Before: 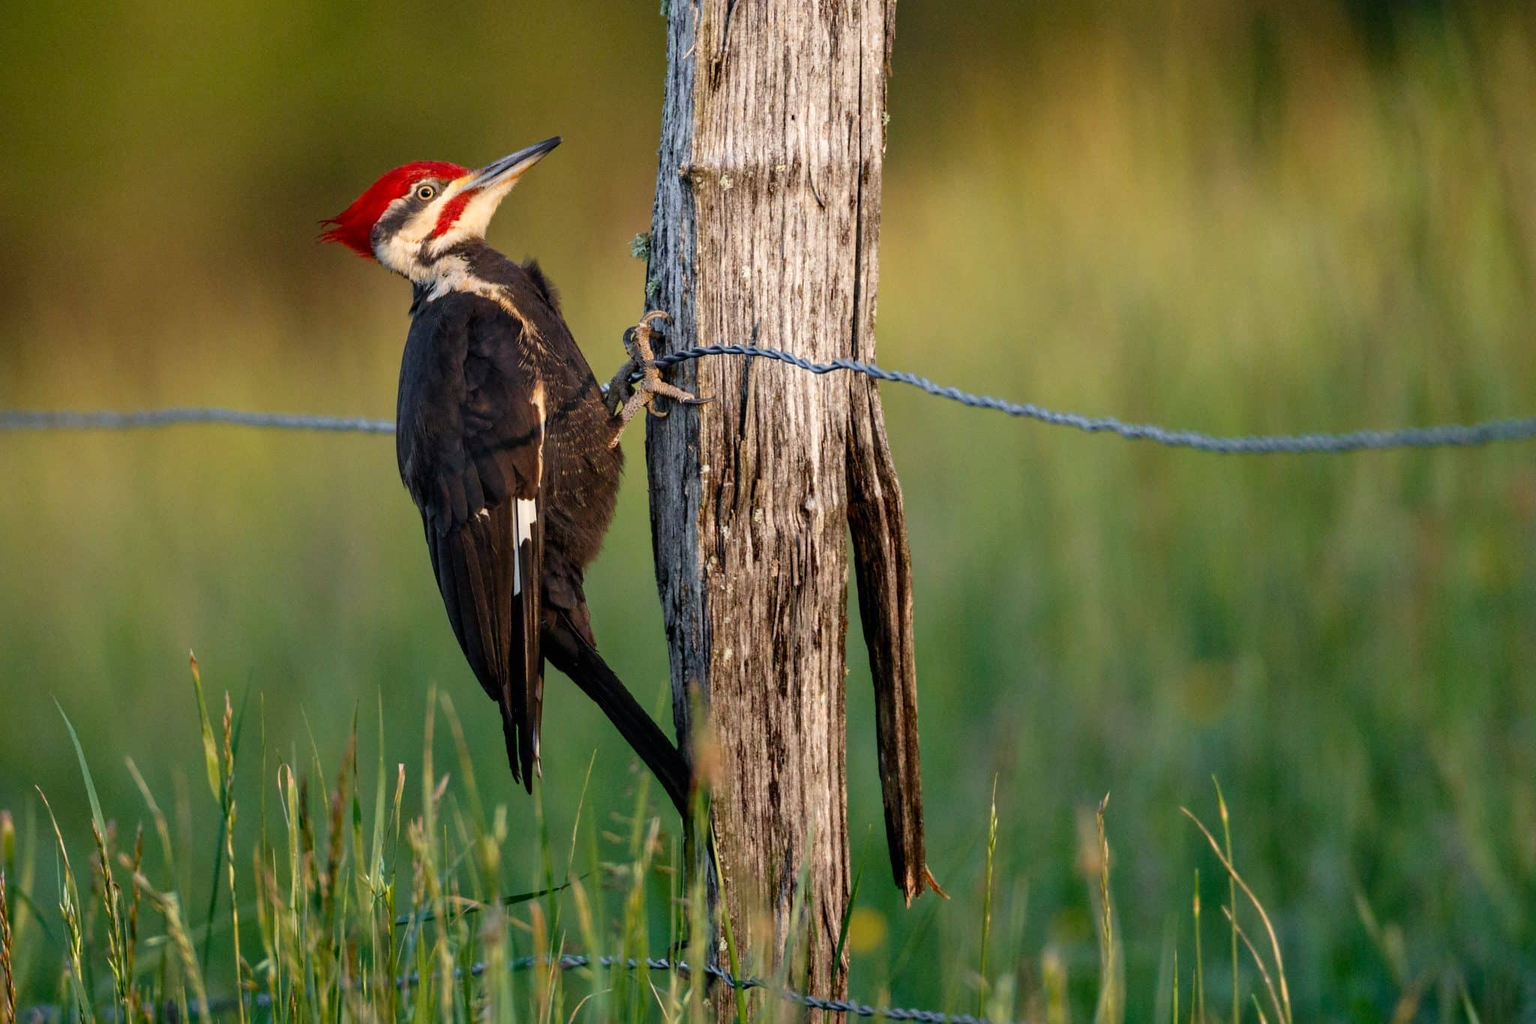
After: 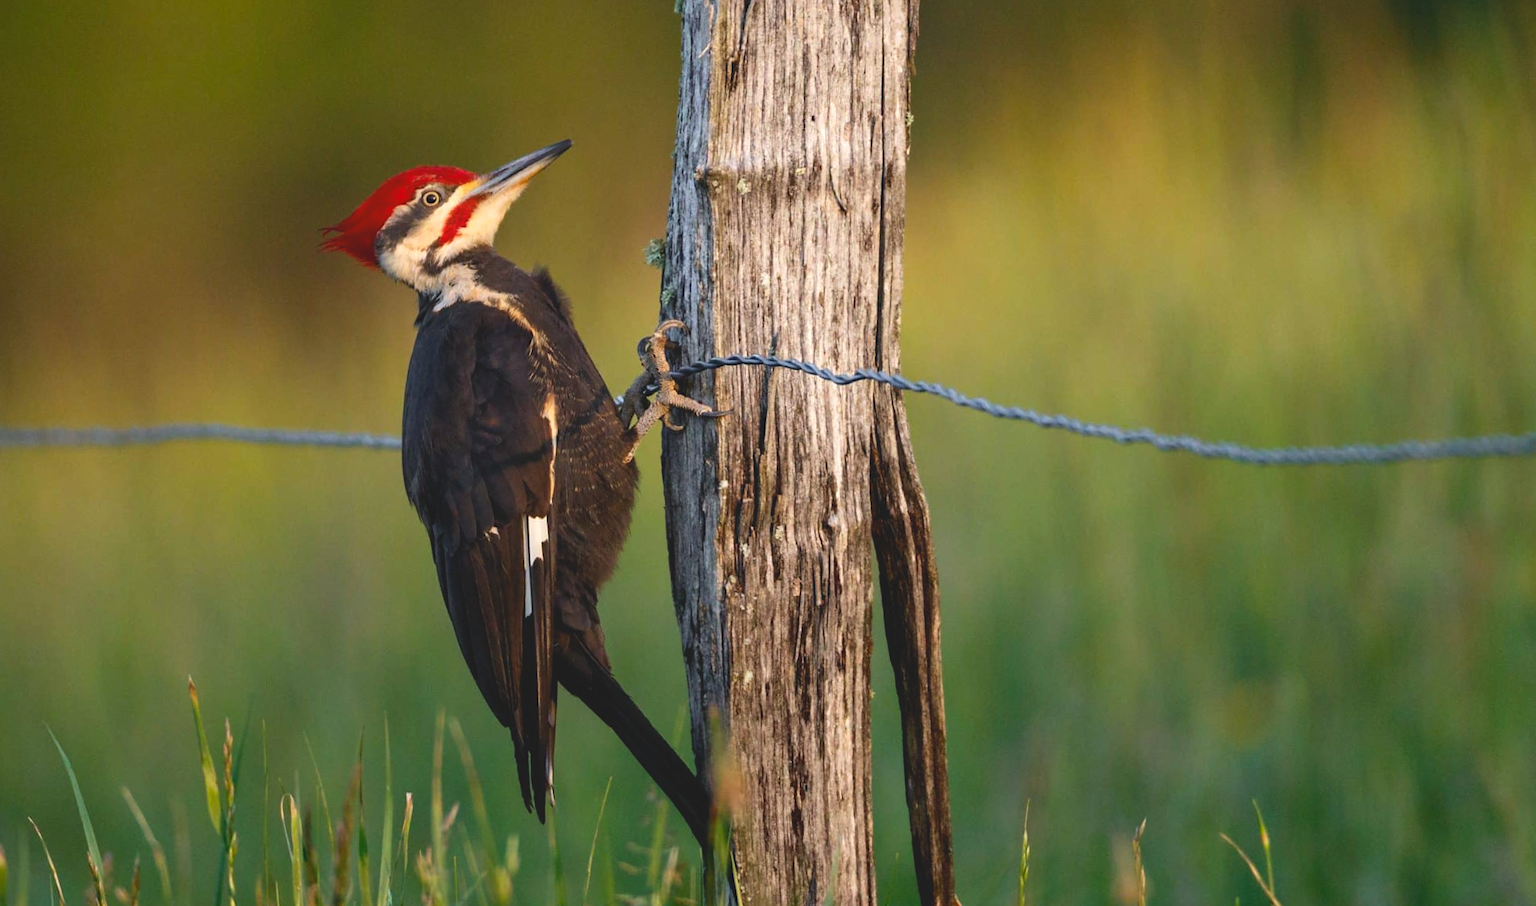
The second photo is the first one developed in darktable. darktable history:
local contrast: detail 69%
crop and rotate: angle 0.309°, left 0.255%, right 2.869%, bottom 14.147%
color balance rgb: global offset › hue 168.57°, perceptual saturation grading › global saturation 0.435%, perceptual brilliance grading › highlights 16.261%, perceptual brilliance grading › mid-tones 6.807%, perceptual brilliance grading › shadows -14.707%
